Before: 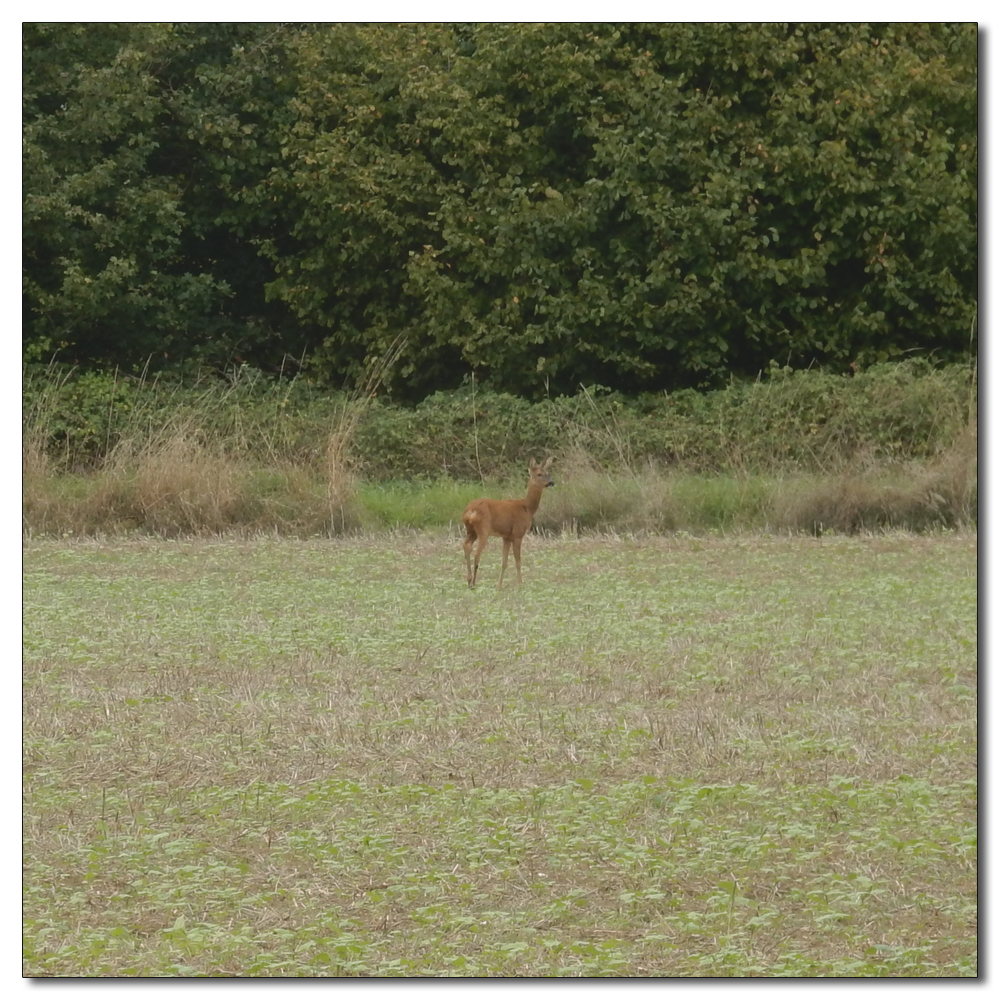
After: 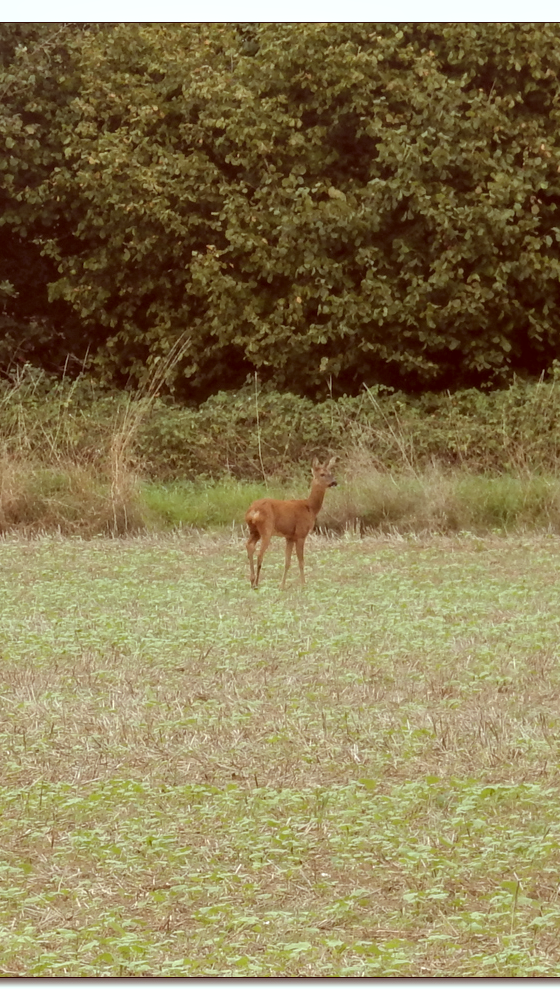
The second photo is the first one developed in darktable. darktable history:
local contrast: on, module defaults
color correction: highlights a* -7.27, highlights b* -0.148, shadows a* 20.57, shadows b* 12.27
crop: left 21.742%, right 22.163%, bottom 0.011%
exposure: exposure 0.124 EV, compensate highlight preservation false
levels: levels [0.073, 0.497, 0.972]
